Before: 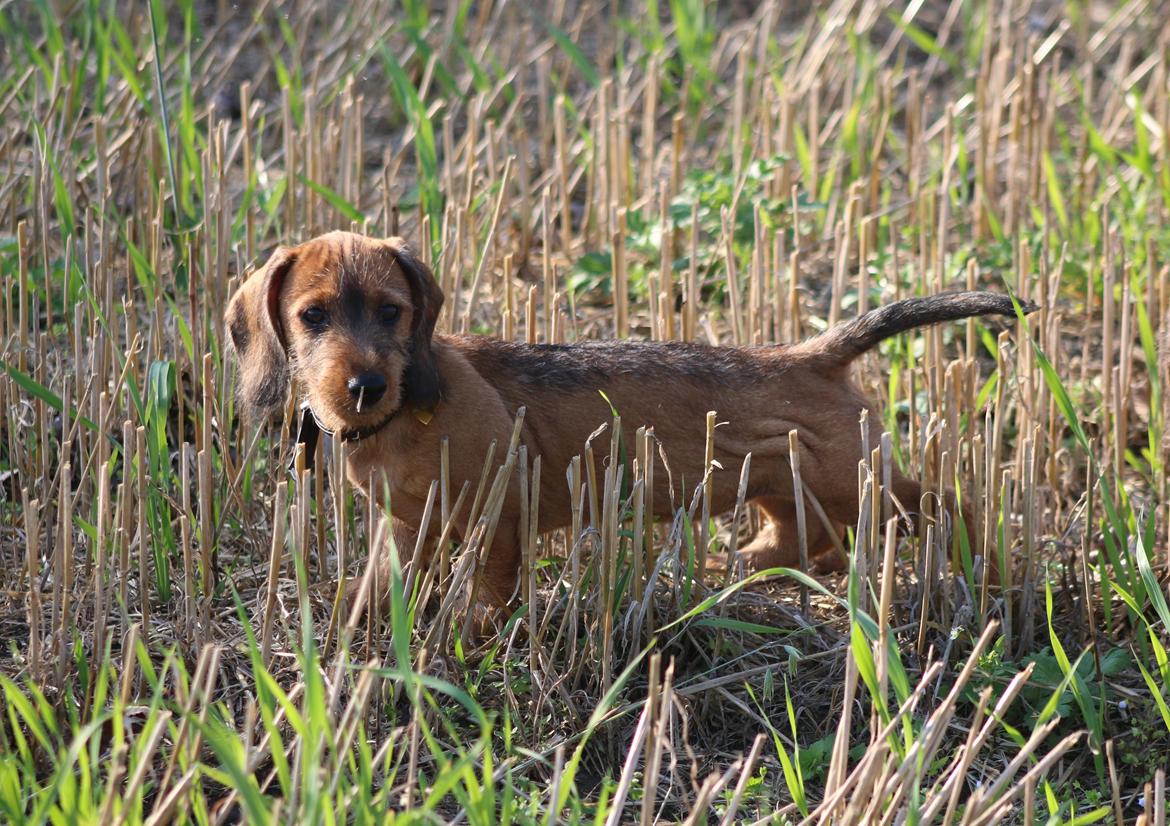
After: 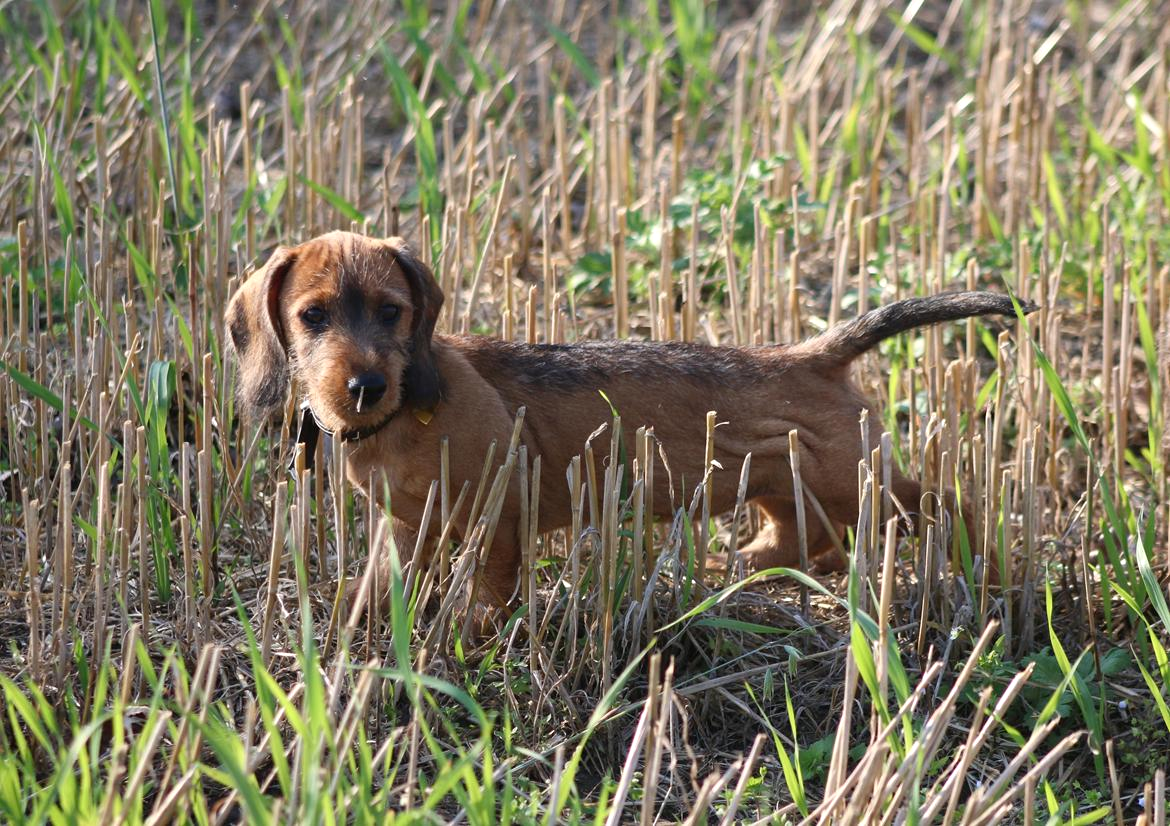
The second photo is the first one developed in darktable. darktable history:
color balance rgb: highlights gain › luminance 9.932%, perceptual saturation grading › global saturation -1.74%, perceptual saturation grading › highlights -7.999%, perceptual saturation grading › mid-tones 8.046%, perceptual saturation grading › shadows 5.125%
